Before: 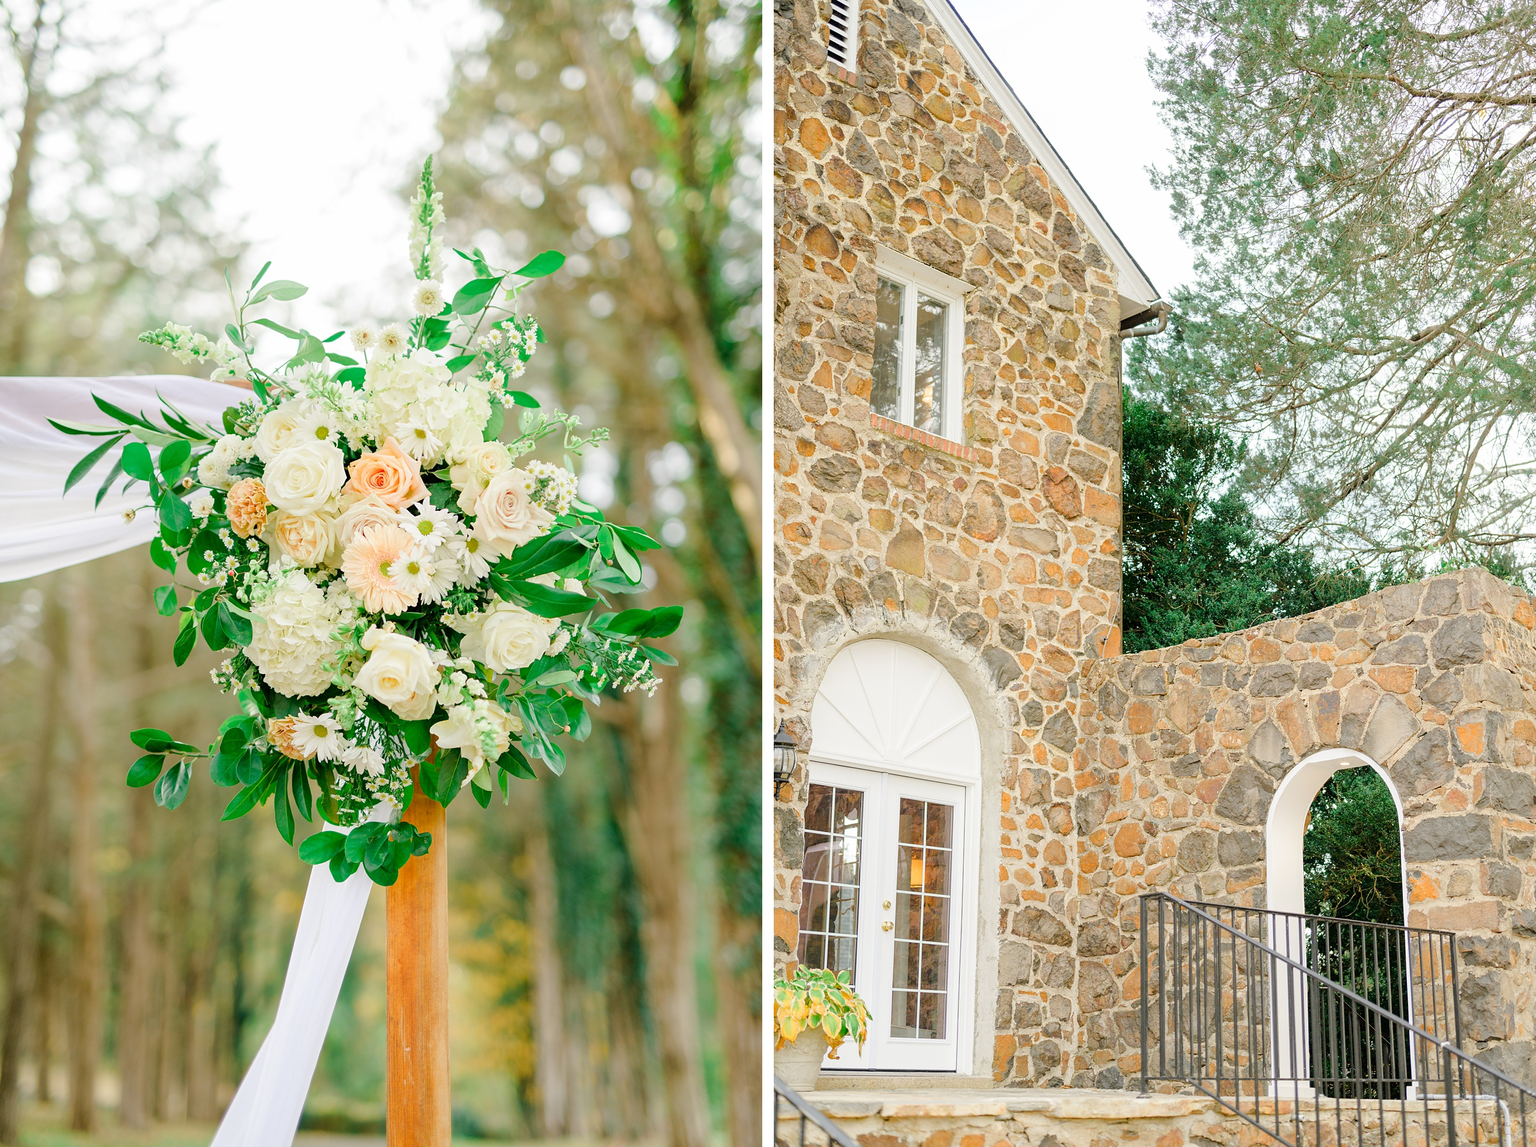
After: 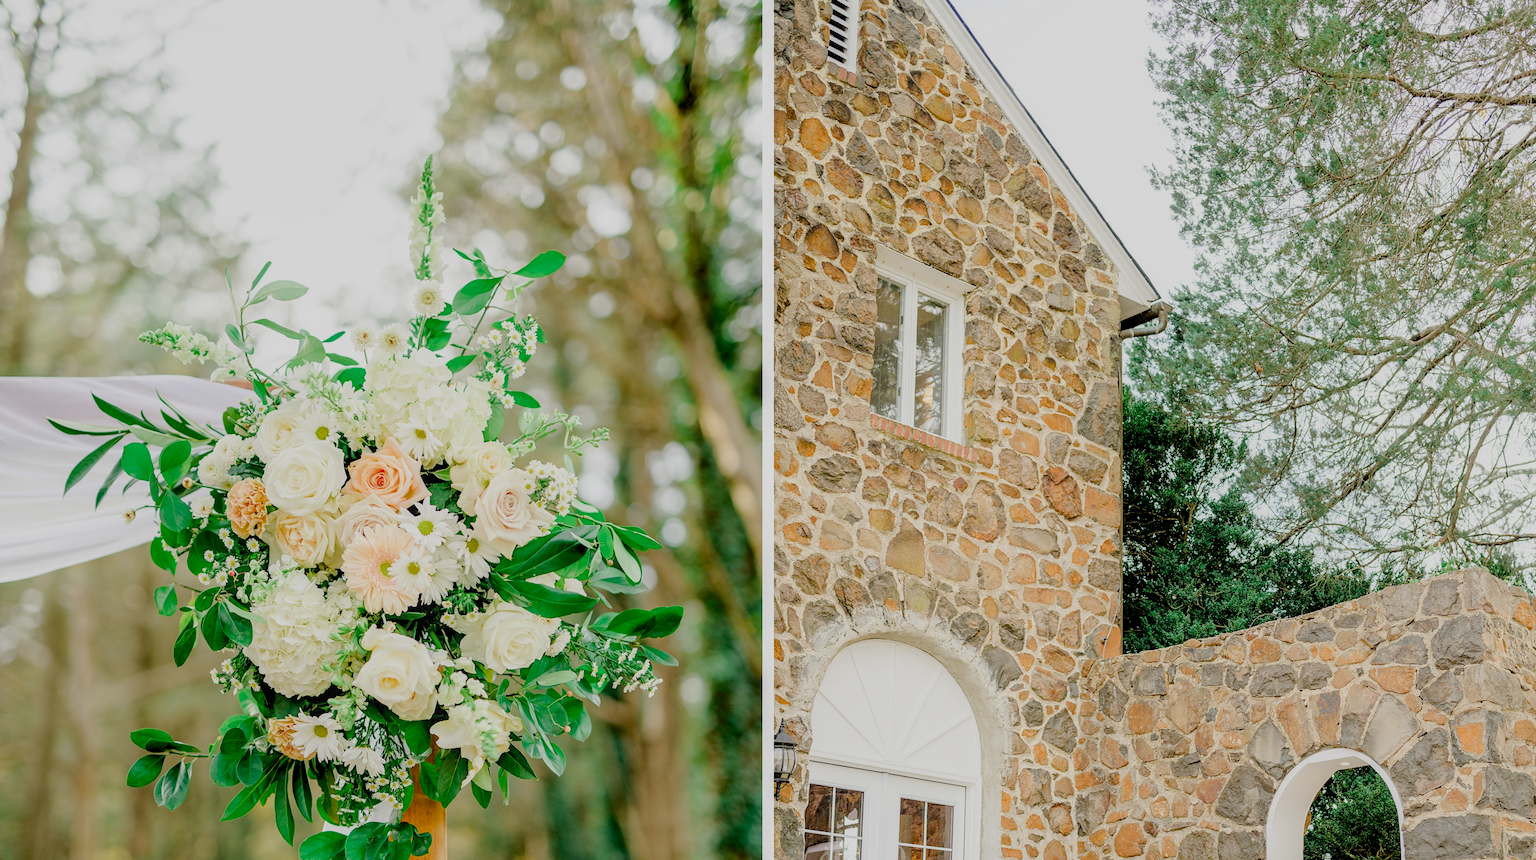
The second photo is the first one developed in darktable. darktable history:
crop: bottom 24.967%
exposure: black level correction 0.009, exposure -0.159 EV, compensate highlight preservation false
filmic rgb: black relative exposure -7.65 EV, white relative exposure 4.56 EV, hardness 3.61
local contrast: detail 130%
